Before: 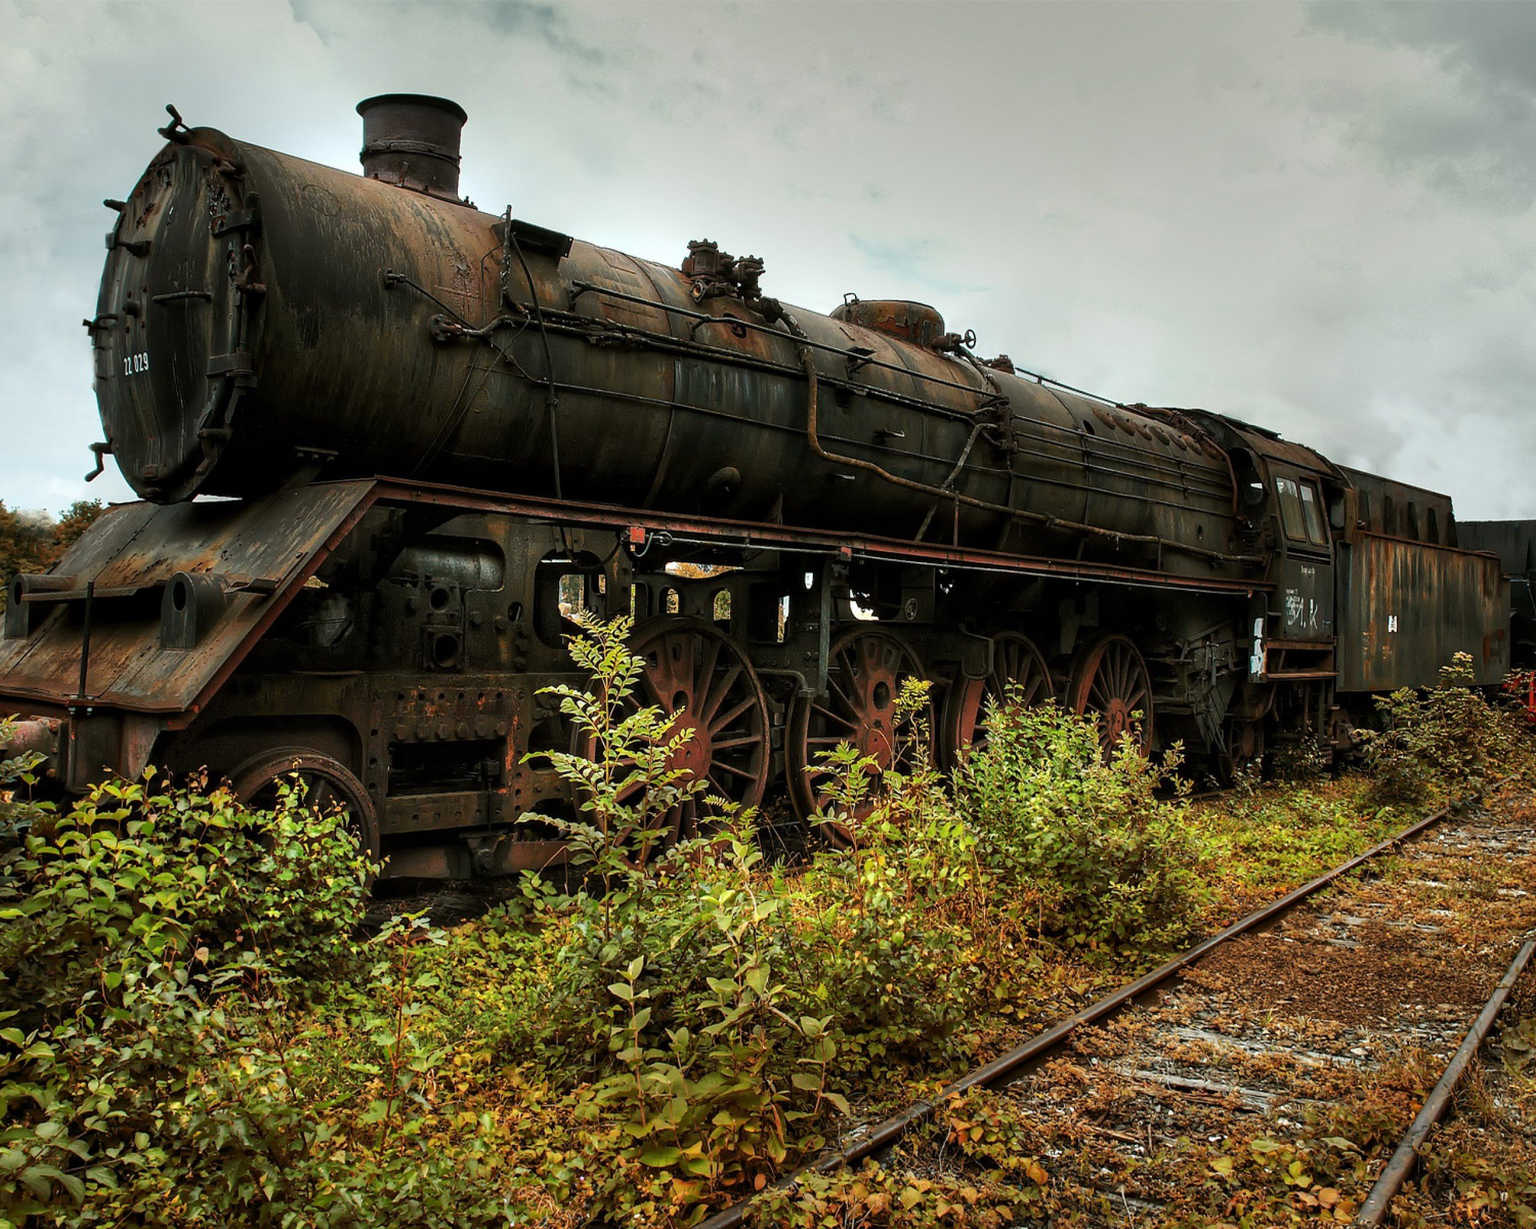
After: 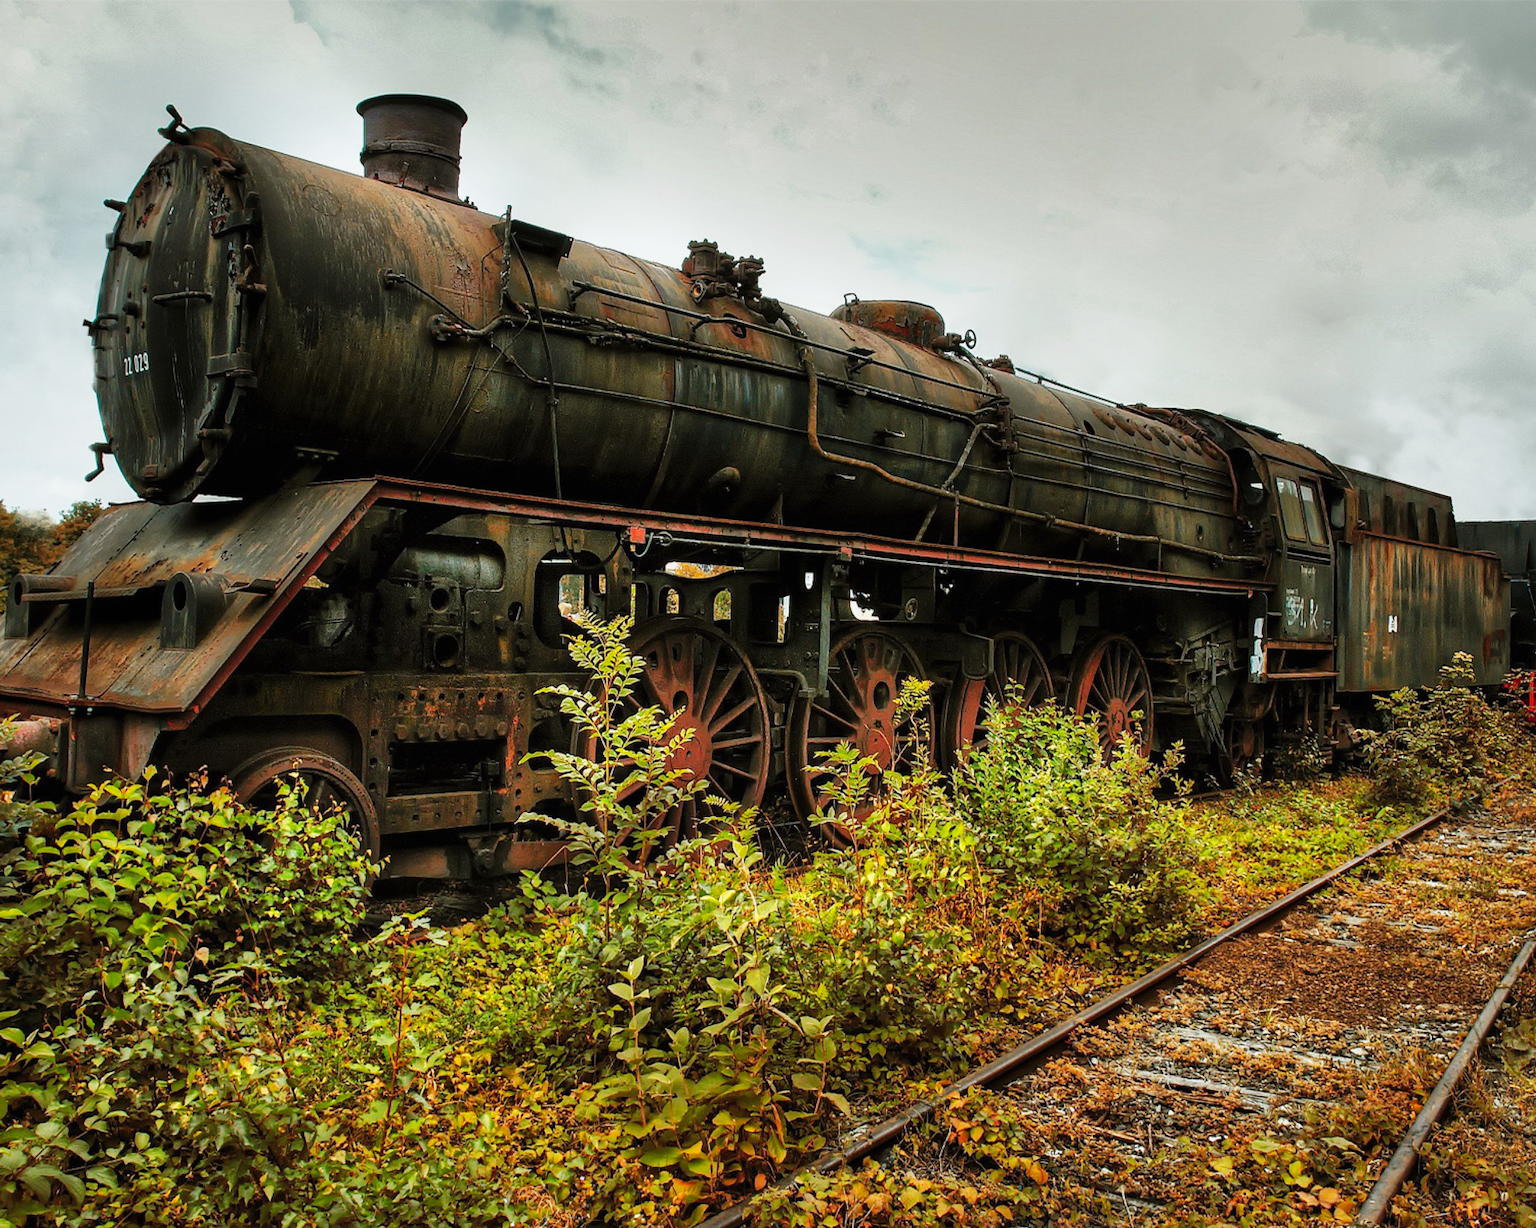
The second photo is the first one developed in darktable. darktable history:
tone curve: curves: ch0 [(0, 0.003) (0.044, 0.032) (0.12, 0.089) (0.19, 0.164) (0.269, 0.269) (0.473, 0.533) (0.595, 0.695) (0.718, 0.823) (0.855, 0.931) (1, 0.982)]; ch1 [(0, 0) (0.243, 0.245) (0.427, 0.387) (0.493, 0.481) (0.501, 0.5) (0.521, 0.528) (0.554, 0.586) (0.607, 0.655) (0.671, 0.735) (0.796, 0.85) (1, 1)]; ch2 [(0, 0) (0.249, 0.216) (0.357, 0.317) (0.448, 0.432) (0.478, 0.492) (0.498, 0.499) (0.517, 0.519) (0.537, 0.57) (0.569, 0.623) (0.61, 0.663) (0.706, 0.75) (0.808, 0.809) (0.991, 0.968)], preserve colors none
shadows and highlights: on, module defaults
